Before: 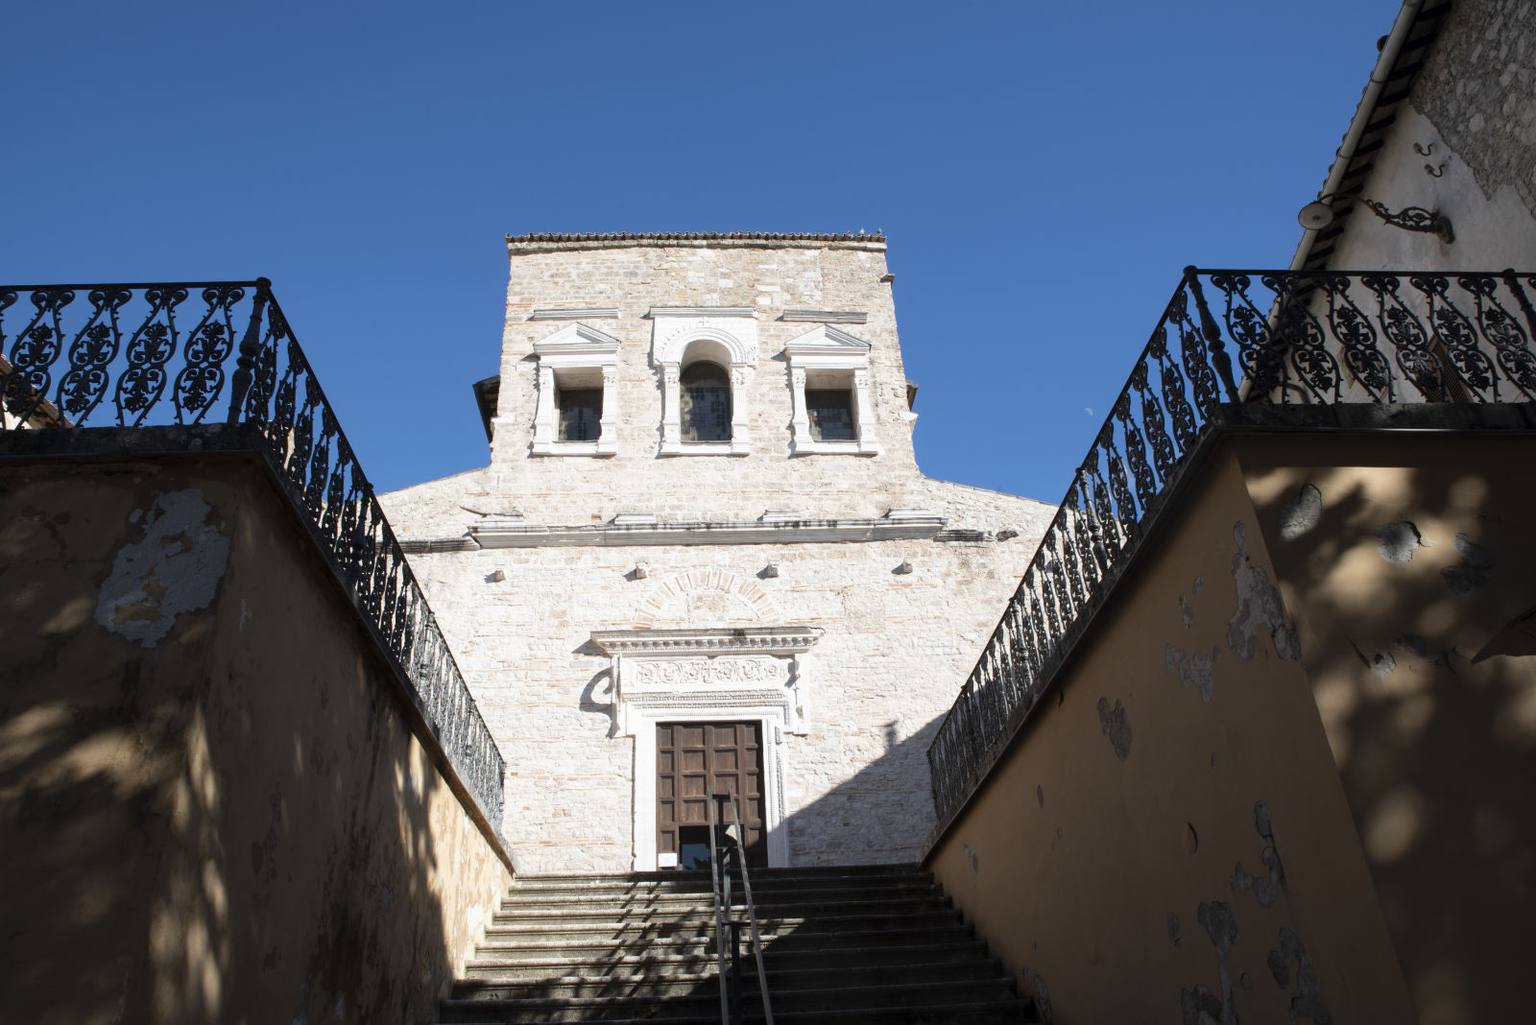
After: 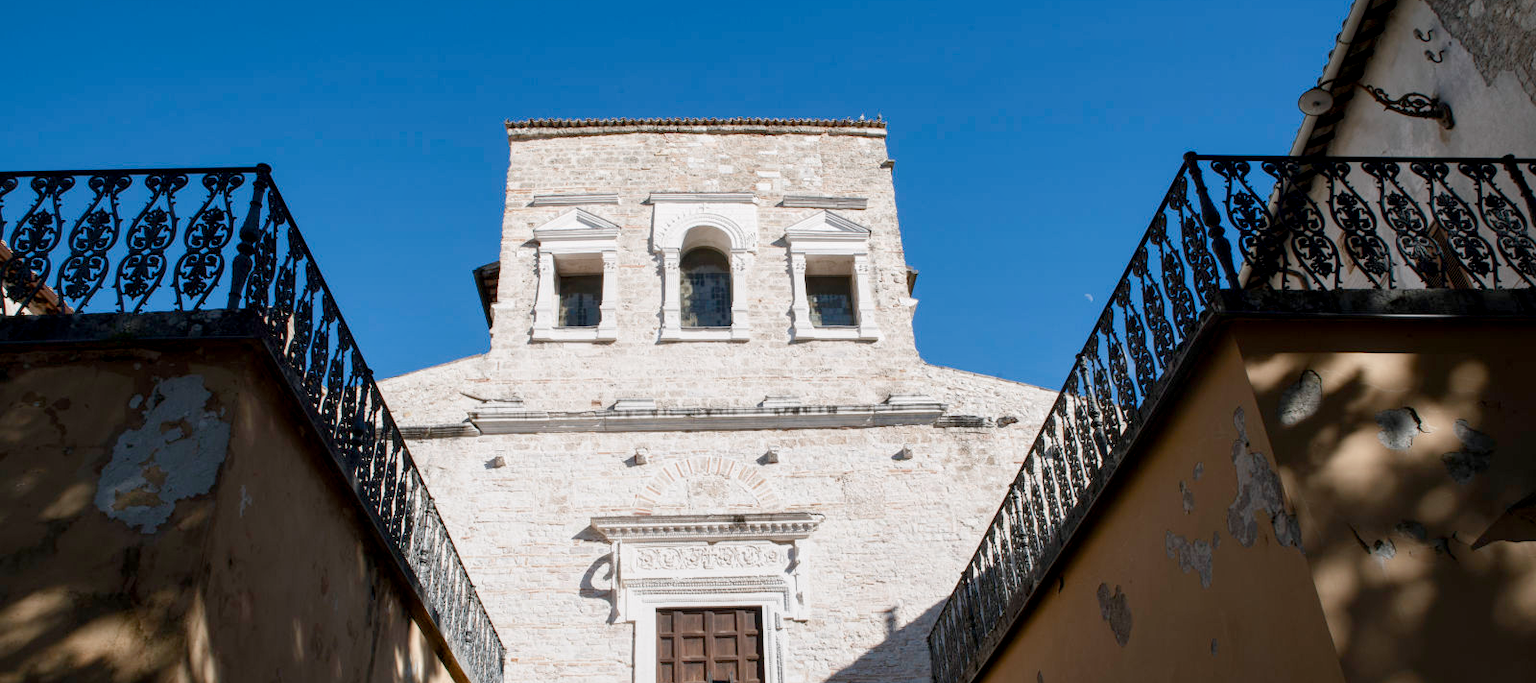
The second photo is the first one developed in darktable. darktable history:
local contrast: highlights 83%, shadows 81%
color balance rgb: shadows lift › chroma 1%, shadows lift › hue 113°, highlights gain › chroma 0.2%, highlights gain › hue 333°, perceptual saturation grading › global saturation 20%, perceptual saturation grading › highlights -50%, perceptual saturation grading › shadows 25%, contrast -10%
crop: top 11.166%, bottom 22.168%
